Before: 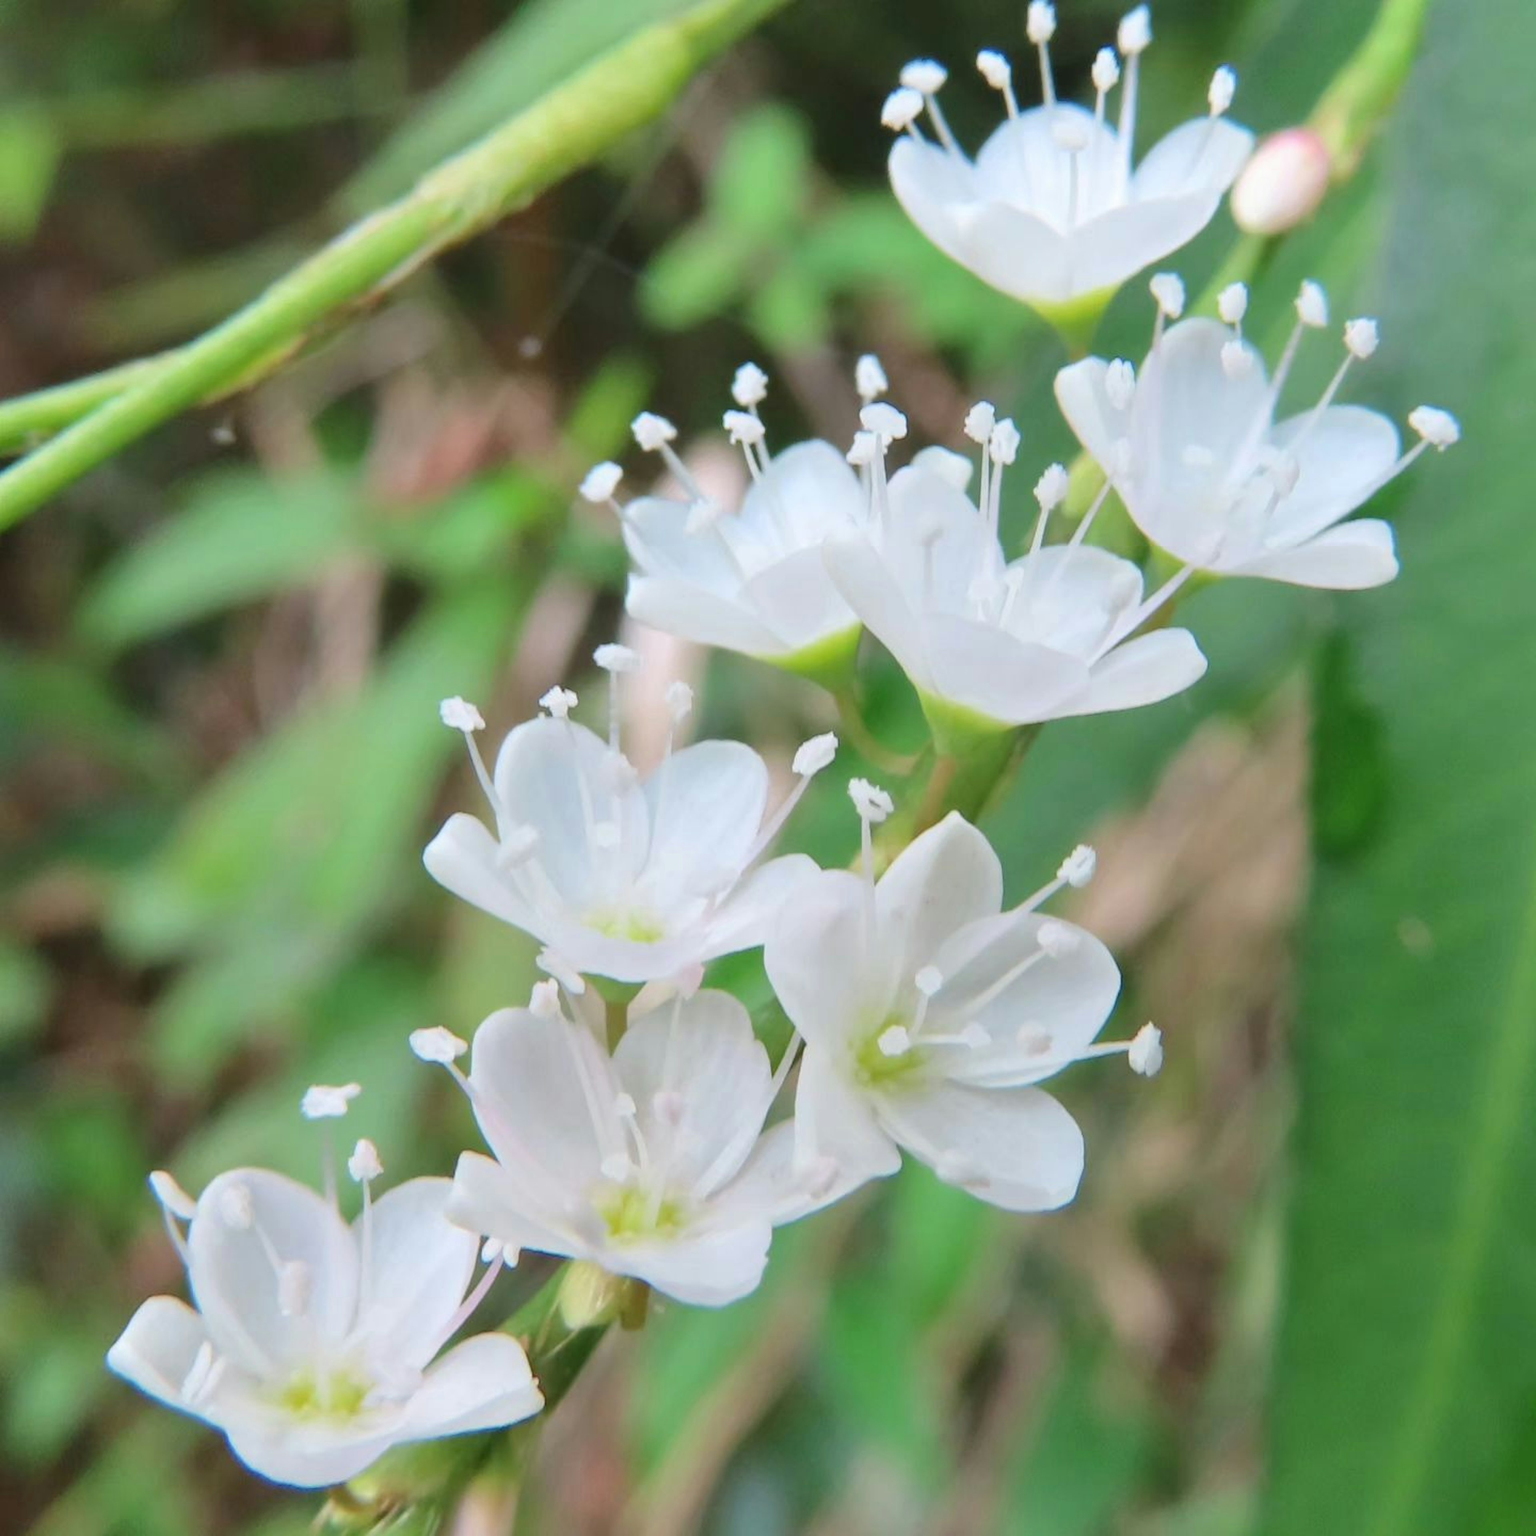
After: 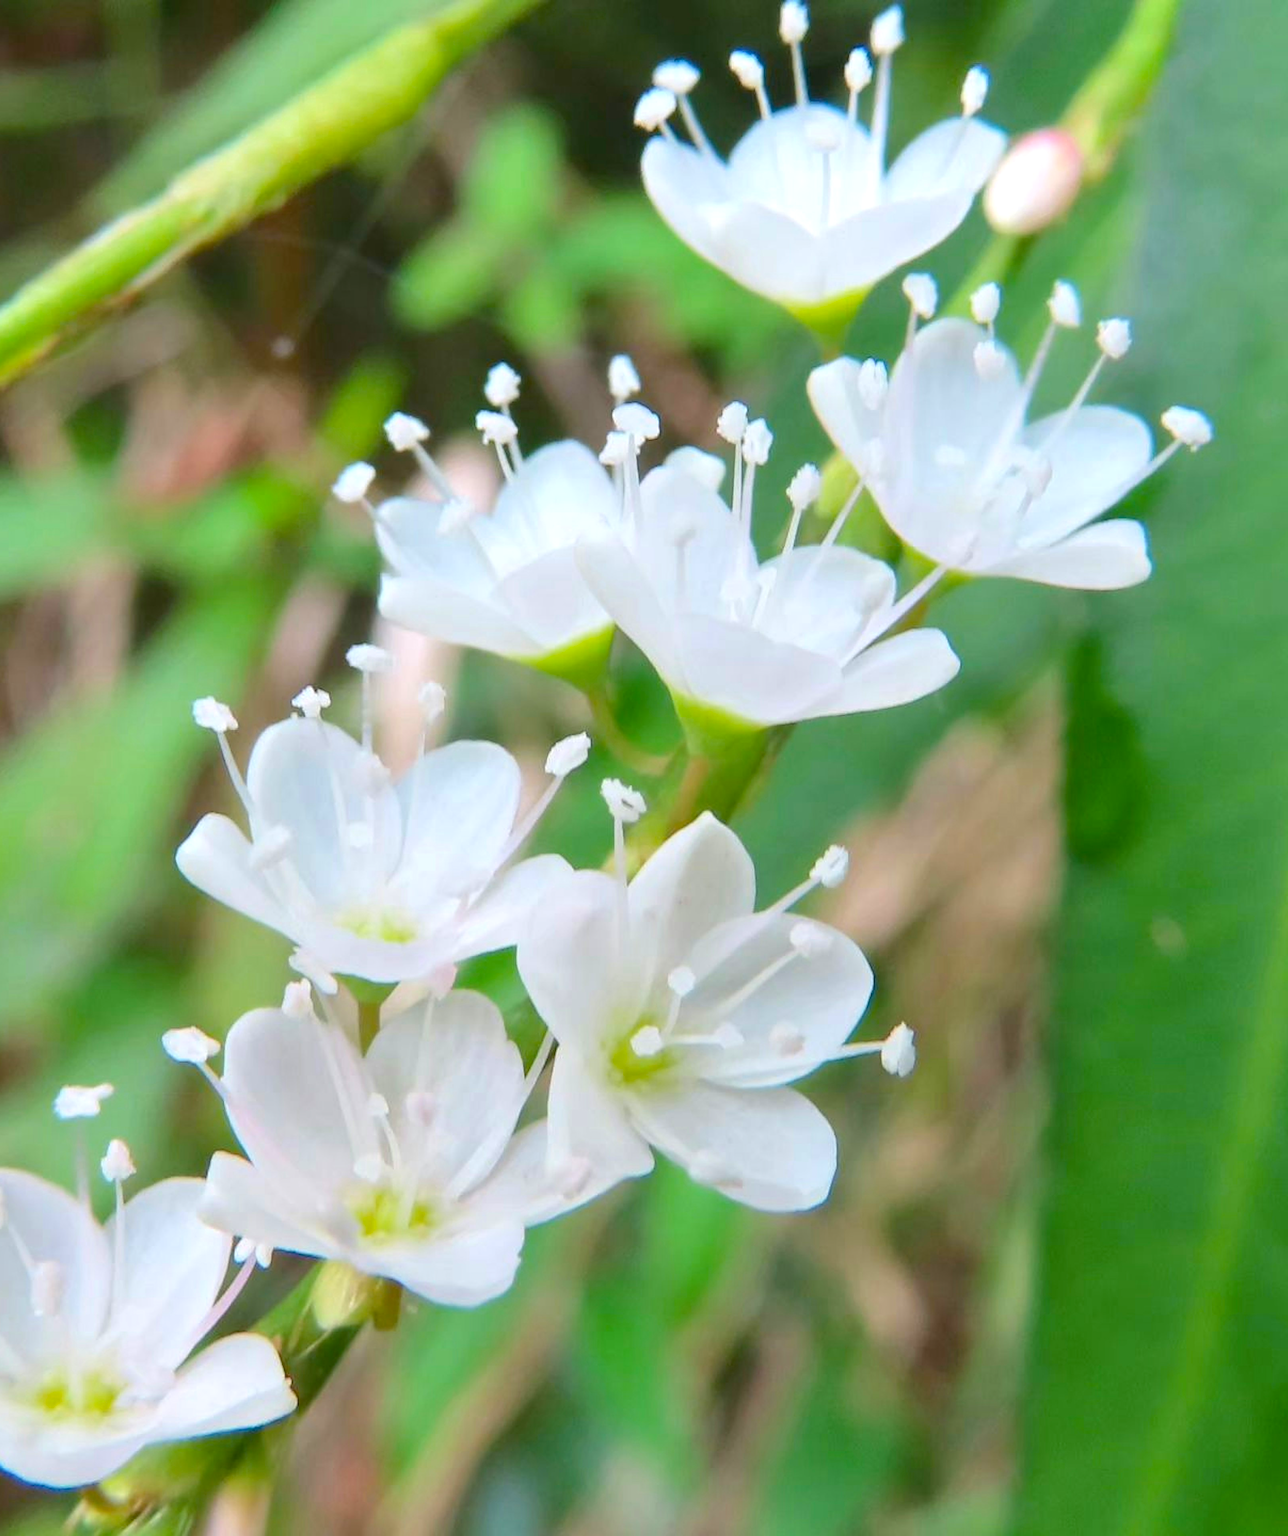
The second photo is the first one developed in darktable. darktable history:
crop: left 16.145%
color balance rgb: perceptual saturation grading › global saturation 25%, global vibrance 20%
contrast brightness saturation: contrast -0.08, brightness -0.04, saturation -0.11
exposure: black level correction 0.003, exposure 0.383 EV, compensate highlight preservation false
sharpen: on, module defaults
